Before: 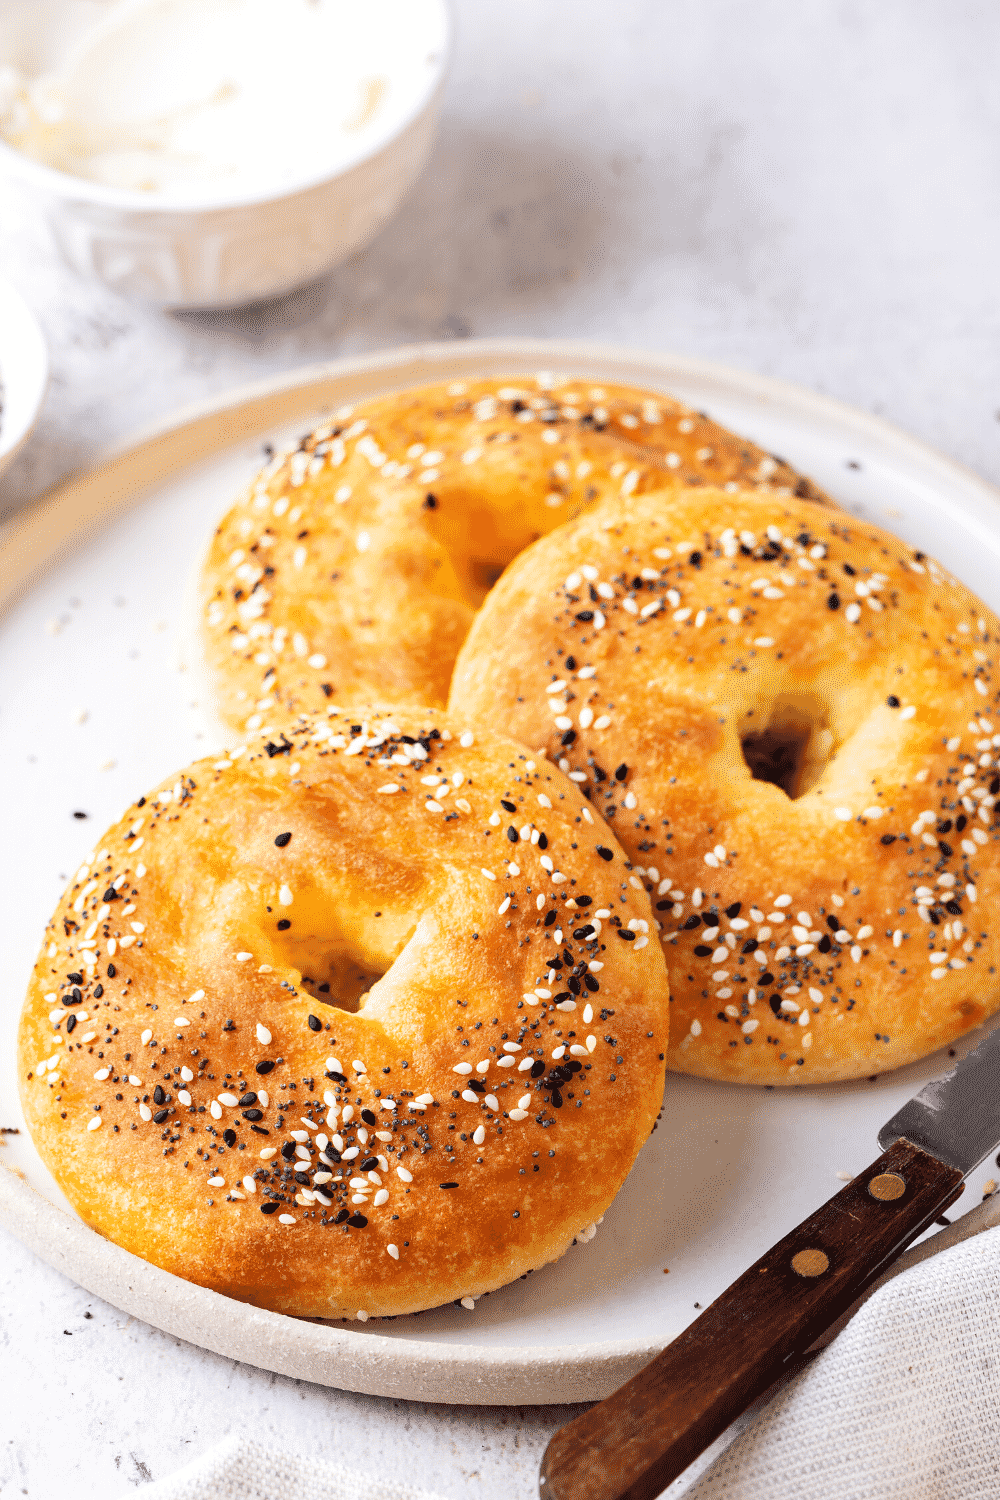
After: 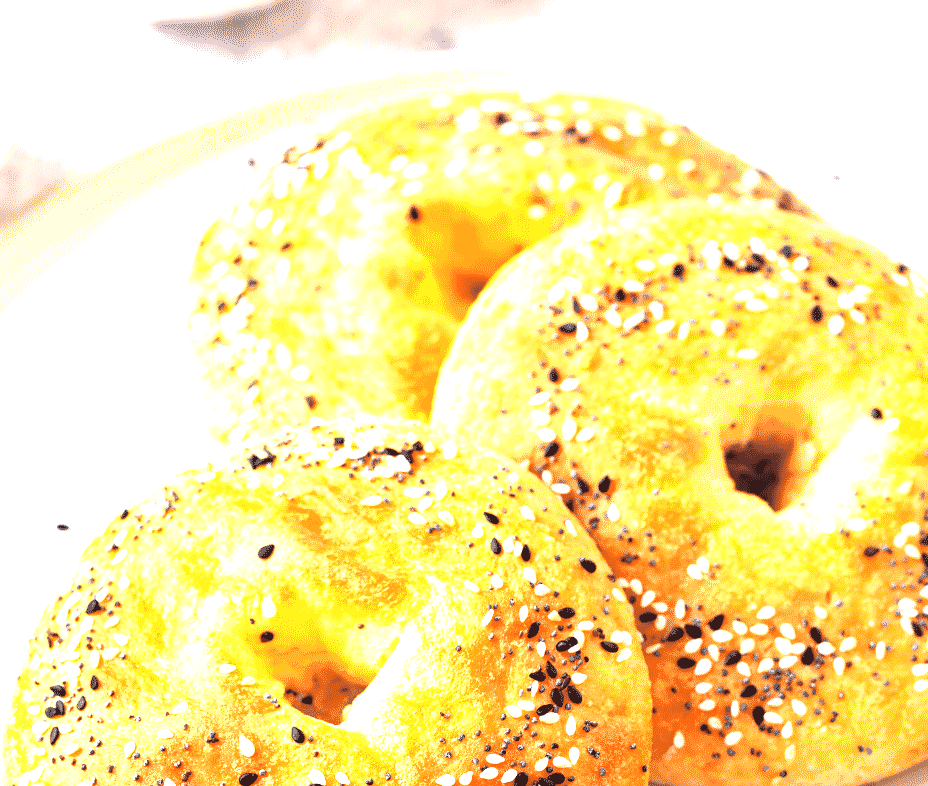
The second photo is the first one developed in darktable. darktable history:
exposure: black level correction 0, exposure 1.4 EV, compensate highlight preservation false
crop: left 1.744%, top 19.225%, right 5.069%, bottom 28.357%
